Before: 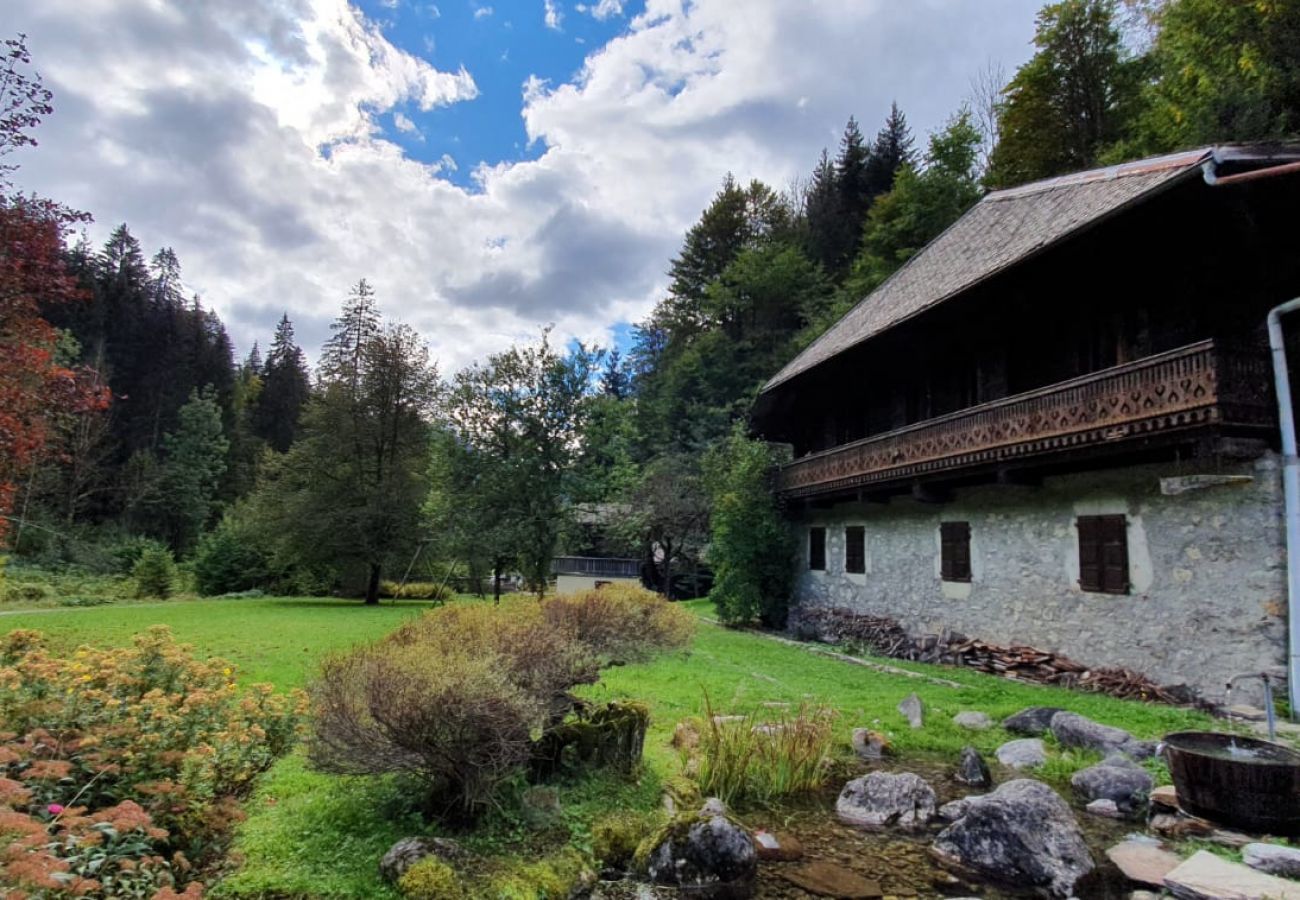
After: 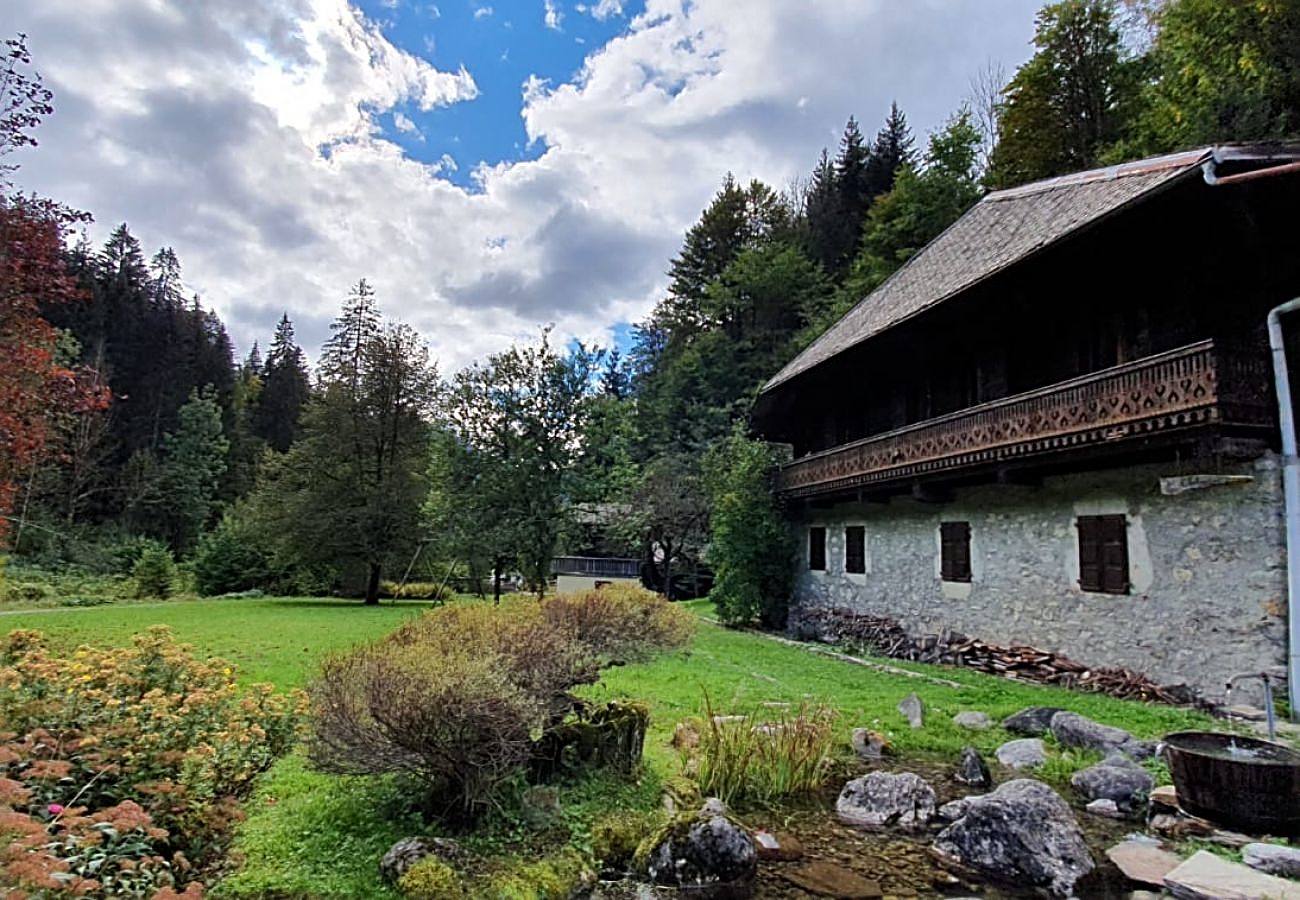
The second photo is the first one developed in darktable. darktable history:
sharpen: radius 2.81, amount 0.727
